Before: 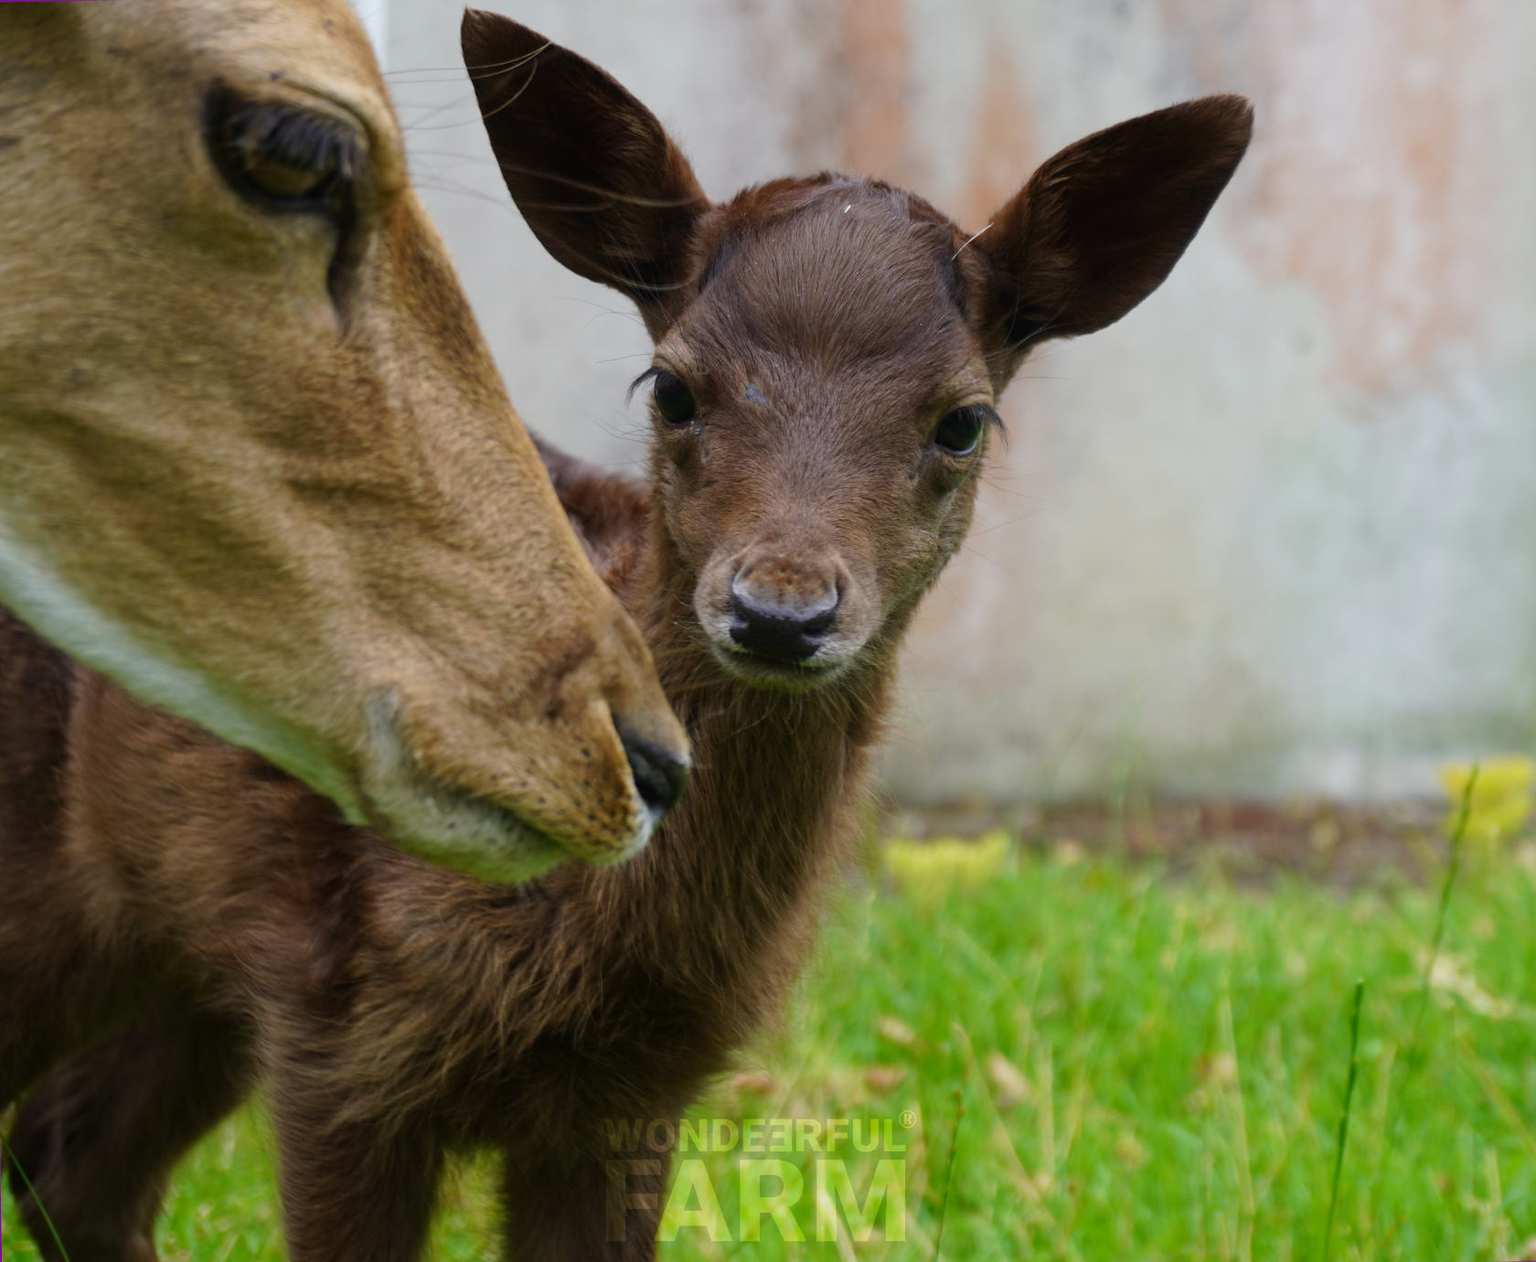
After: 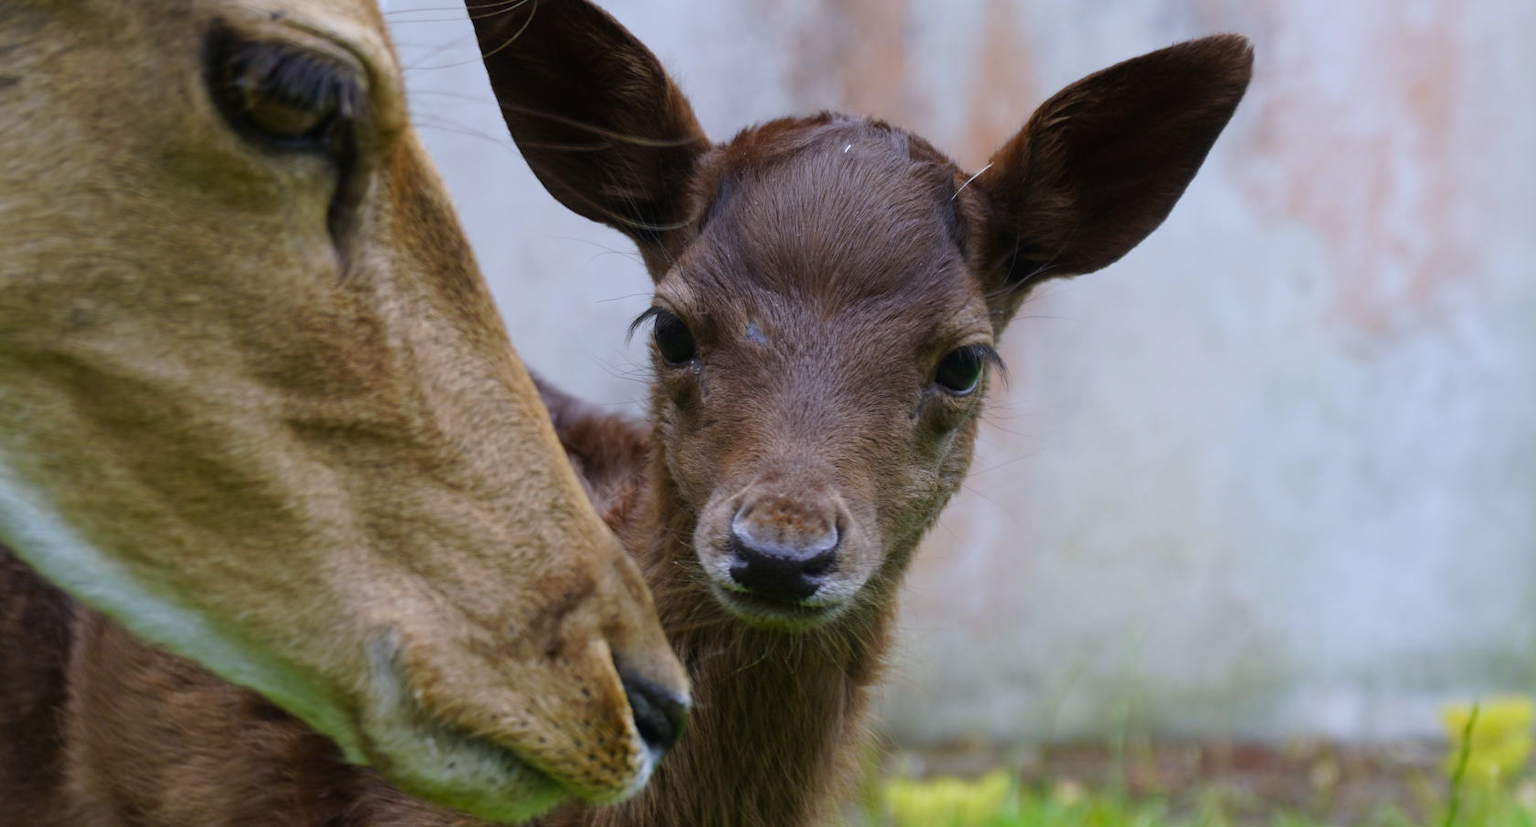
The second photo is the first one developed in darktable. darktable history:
crop and rotate: top 4.848%, bottom 29.503%
white balance: red 0.967, blue 1.119, emerald 0.756
